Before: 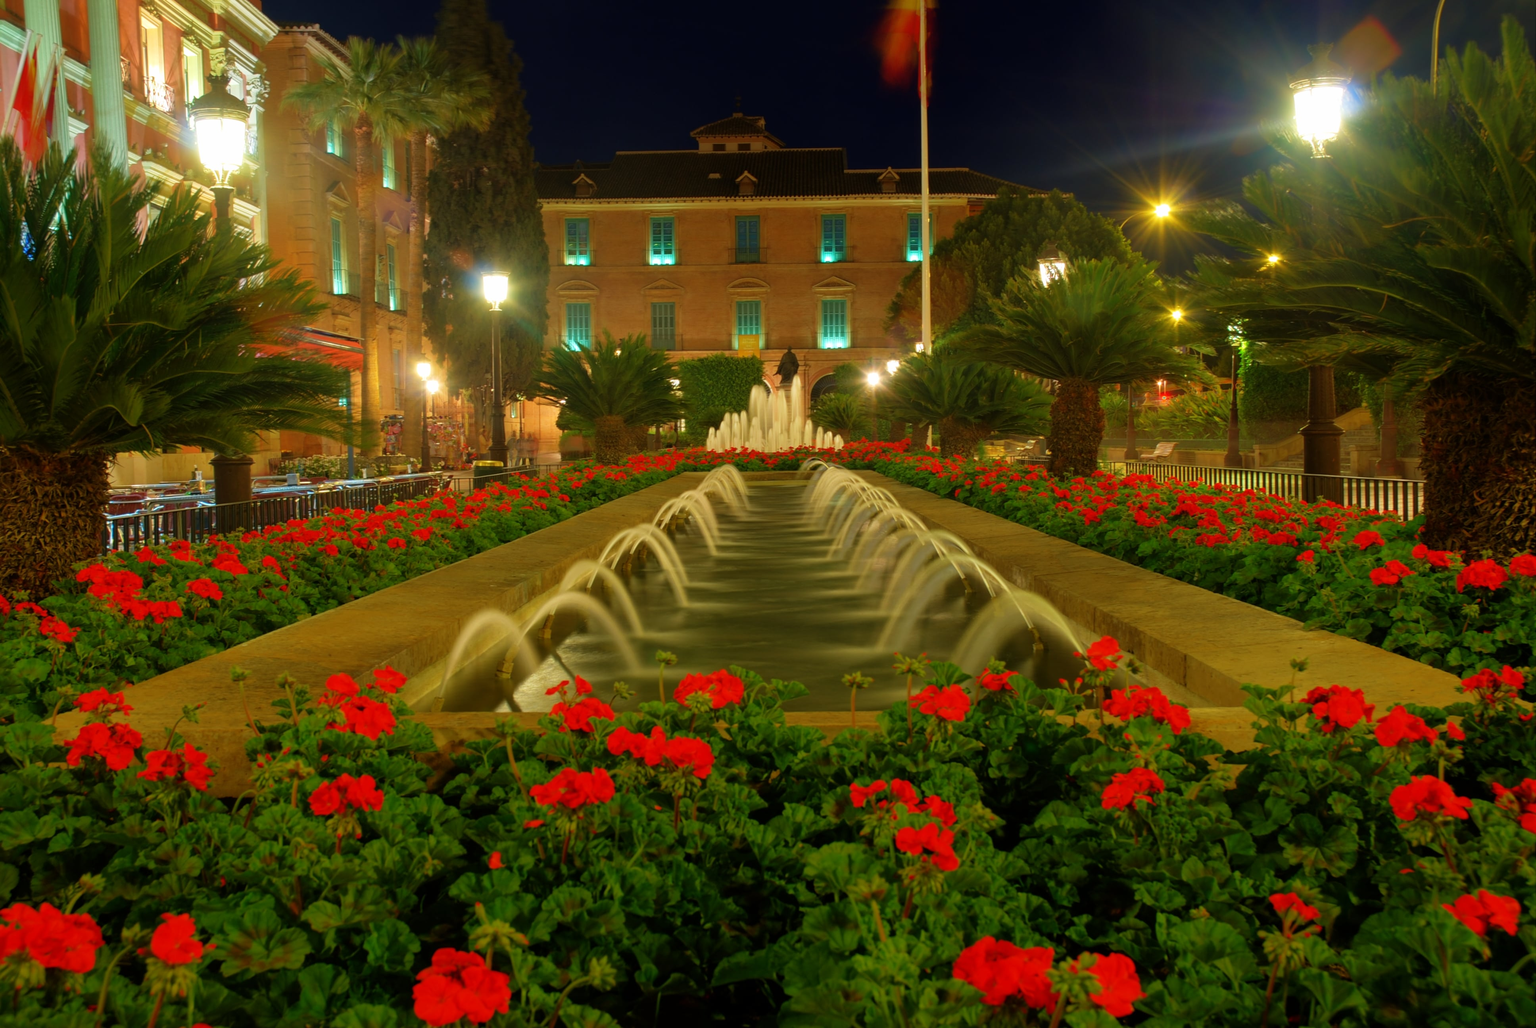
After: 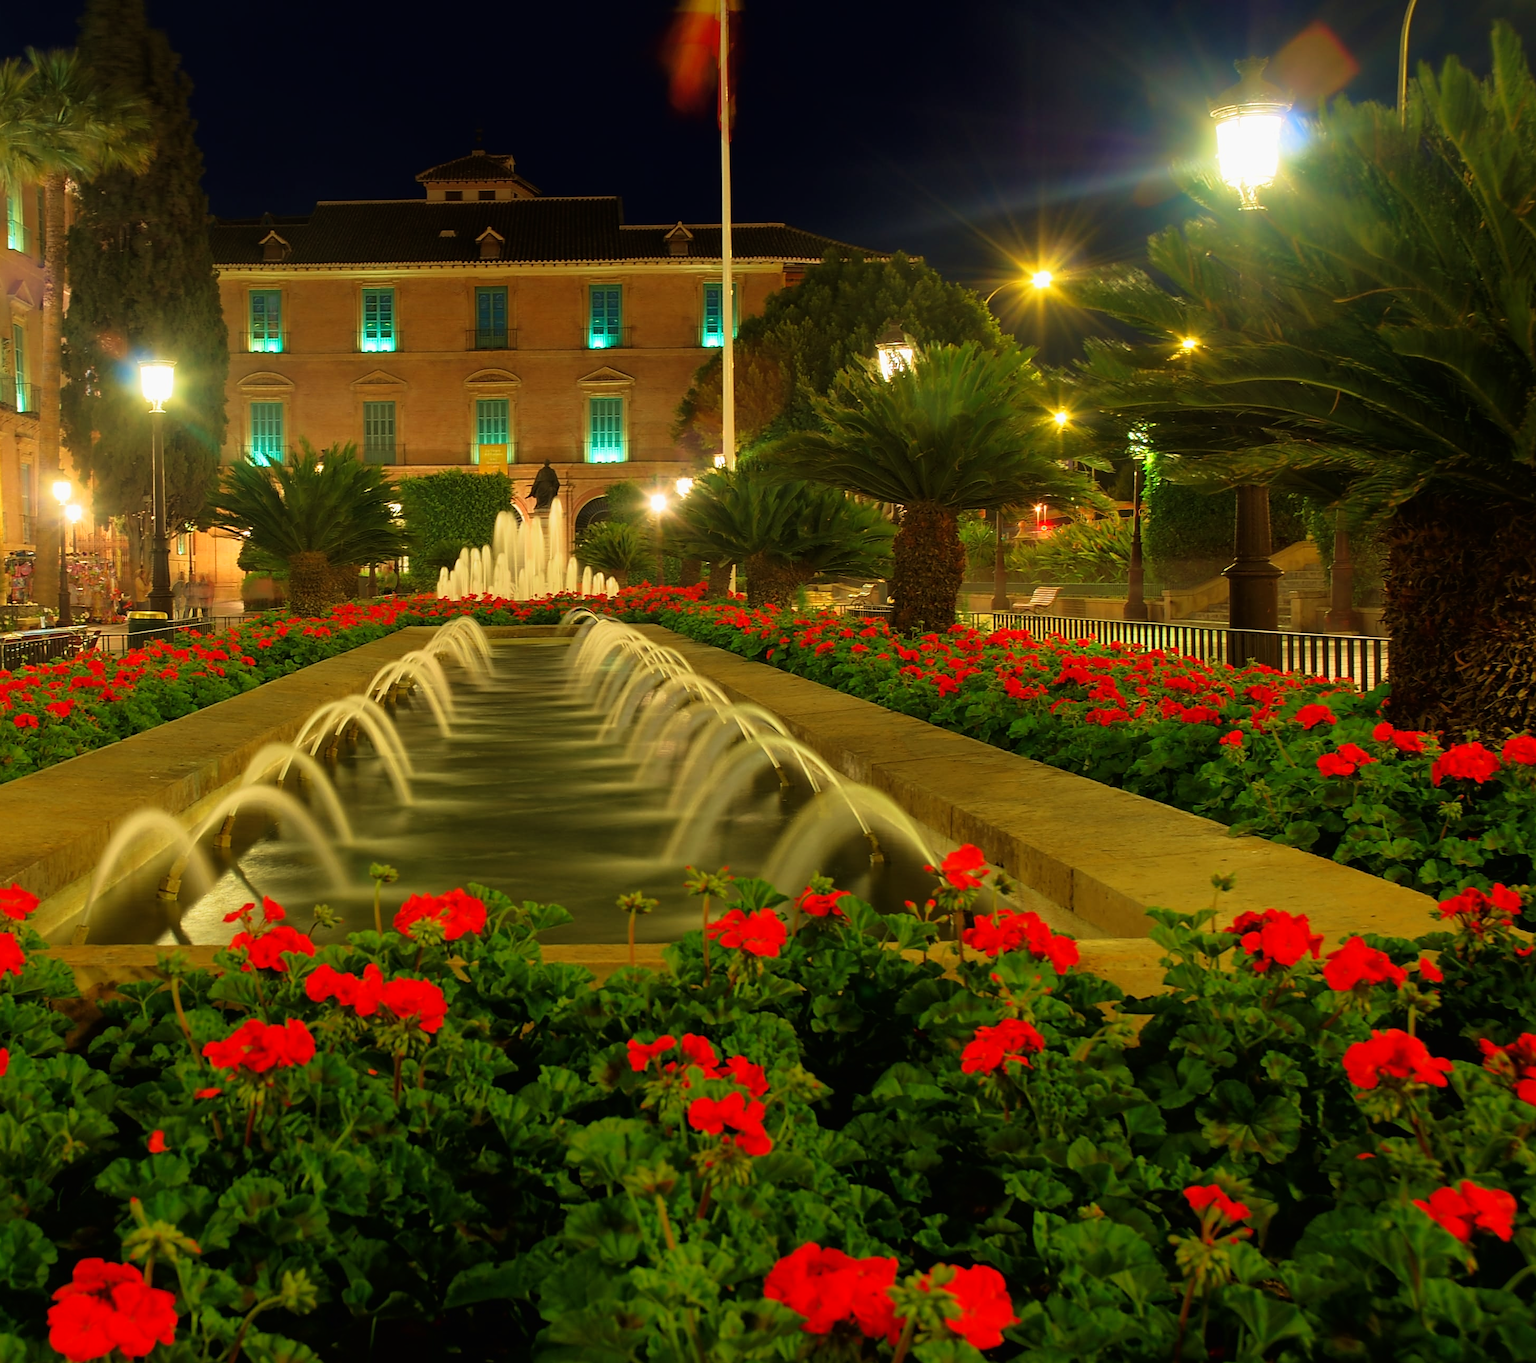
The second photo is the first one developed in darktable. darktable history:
crop and rotate: left 24.595%
tone curve: curves: ch0 [(0, 0.006) (0.037, 0.022) (0.123, 0.105) (0.19, 0.173) (0.277, 0.279) (0.474, 0.517) (0.597, 0.662) (0.687, 0.774) (0.855, 0.891) (1, 0.982)]; ch1 [(0, 0) (0.243, 0.245) (0.422, 0.415) (0.493, 0.498) (0.508, 0.503) (0.531, 0.55) (0.551, 0.582) (0.626, 0.672) (0.694, 0.732) (1, 1)]; ch2 [(0, 0) (0.249, 0.216) (0.356, 0.329) (0.424, 0.442) (0.476, 0.477) (0.498, 0.503) (0.517, 0.524) (0.532, 0.547) (0.562, 0.592) (0.614, 0.657) (0.706, 0.748) (0.808, 0.809) (0.991, 0.968)], color space Lab, linked channels, preserve colors none
velvia: on, module defaults
sharpen: radius 1.398, amount 1.249, threshold 0.706
